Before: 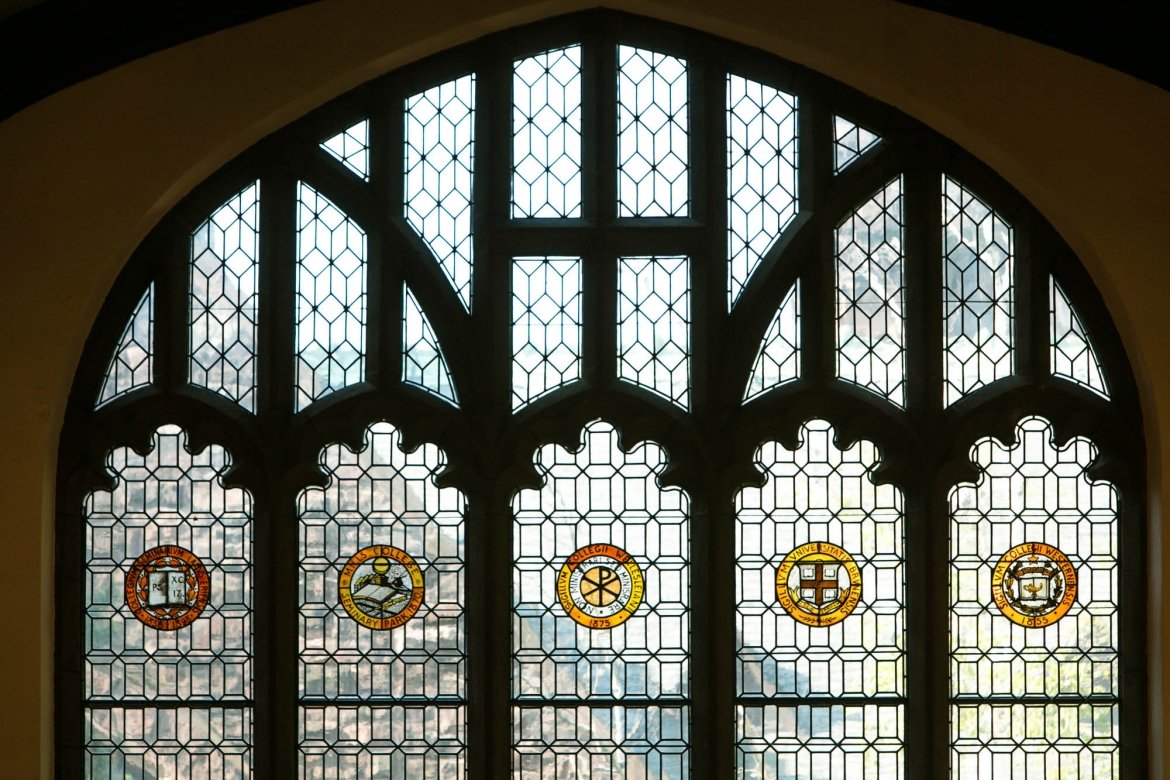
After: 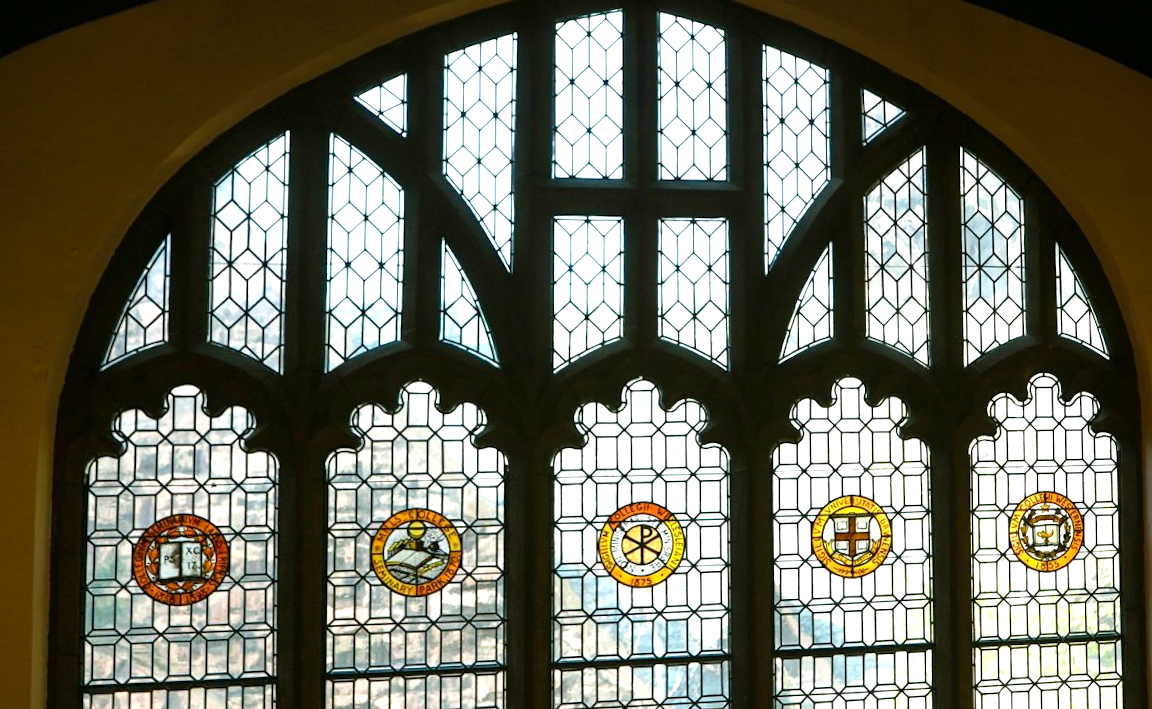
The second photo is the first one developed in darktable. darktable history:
color balance rgb: linear chroma grading › shadows 19.44%, linear chroma grading › highlights 3.42%, linear chroma grading › mid-tones 10.16%
rotate and perspective: rotation -0.013°, lens shift (vertical) -0.027, lens shift (horizontal) 0.178, crop left 0.016, crop right 0.989, crop top 0.082, crop bottom 0.918
exposure: exposure 0.566 EV, compensate highlight preservation false
